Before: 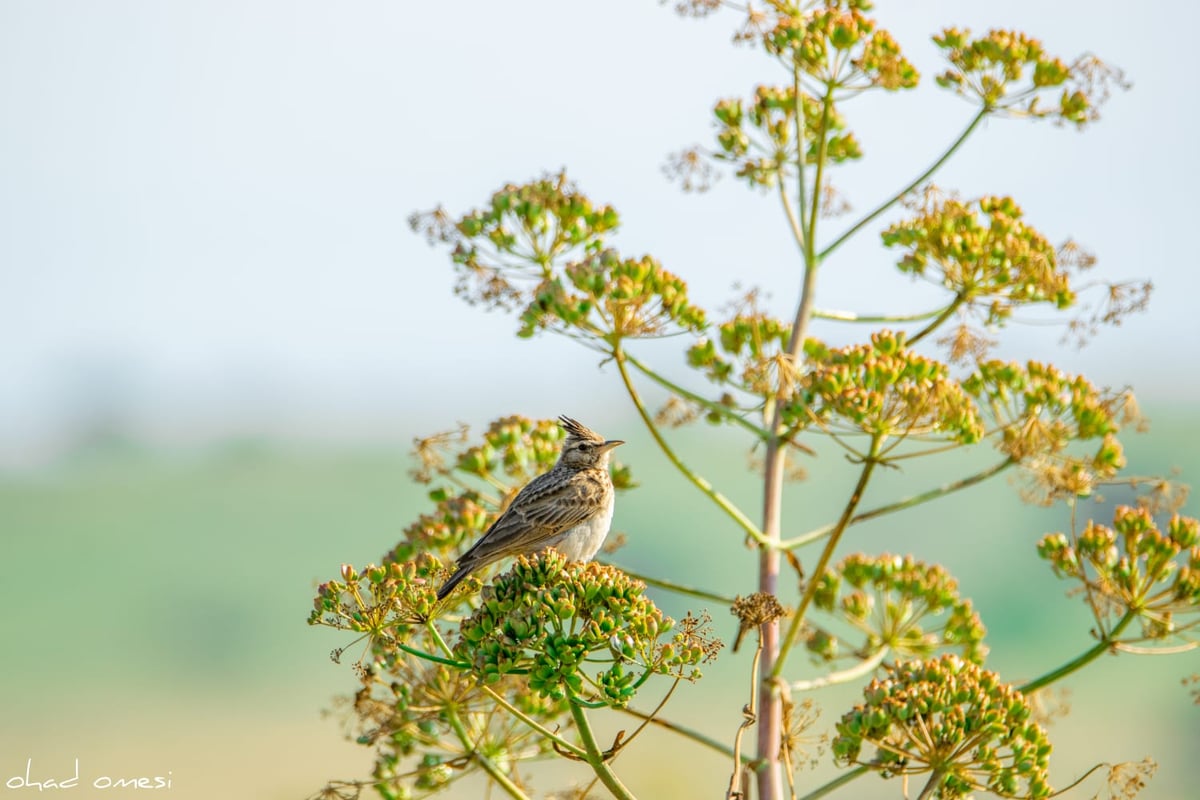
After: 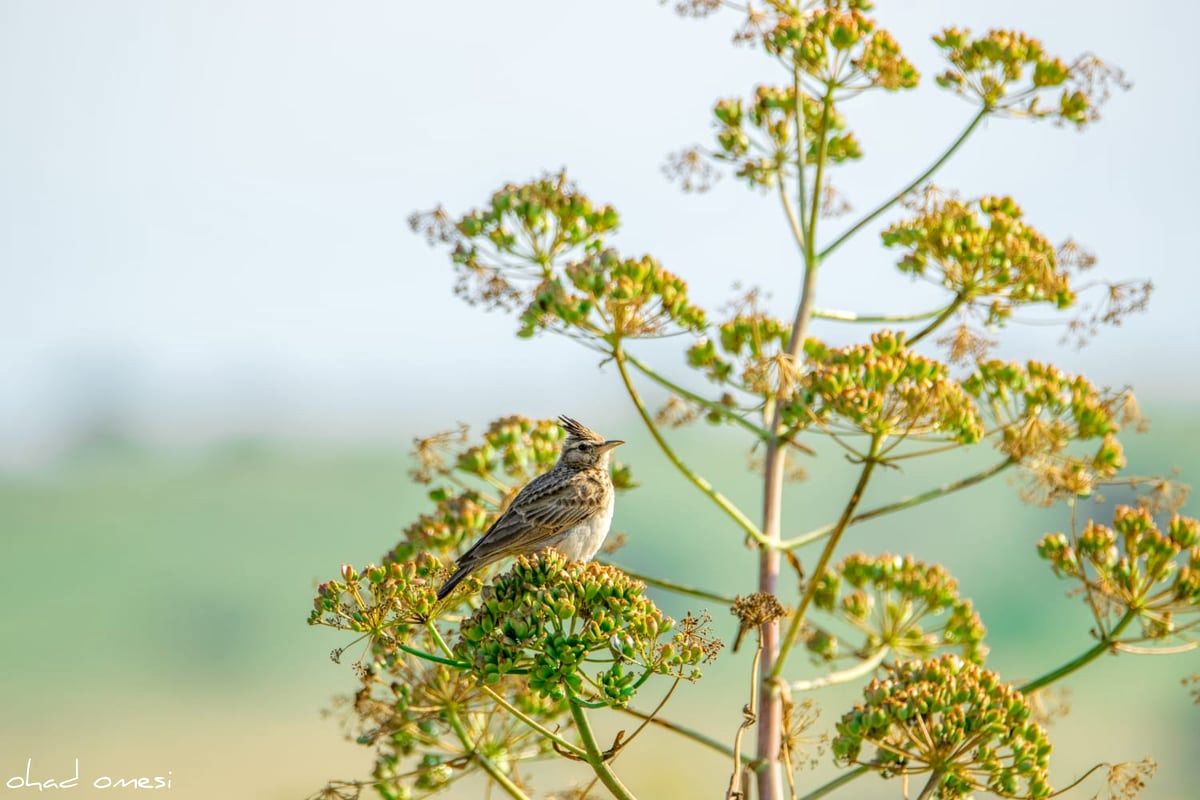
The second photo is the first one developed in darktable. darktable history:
local contrast: highlights 105%, shadows 101%, detail 119%, midtone range 0.2
